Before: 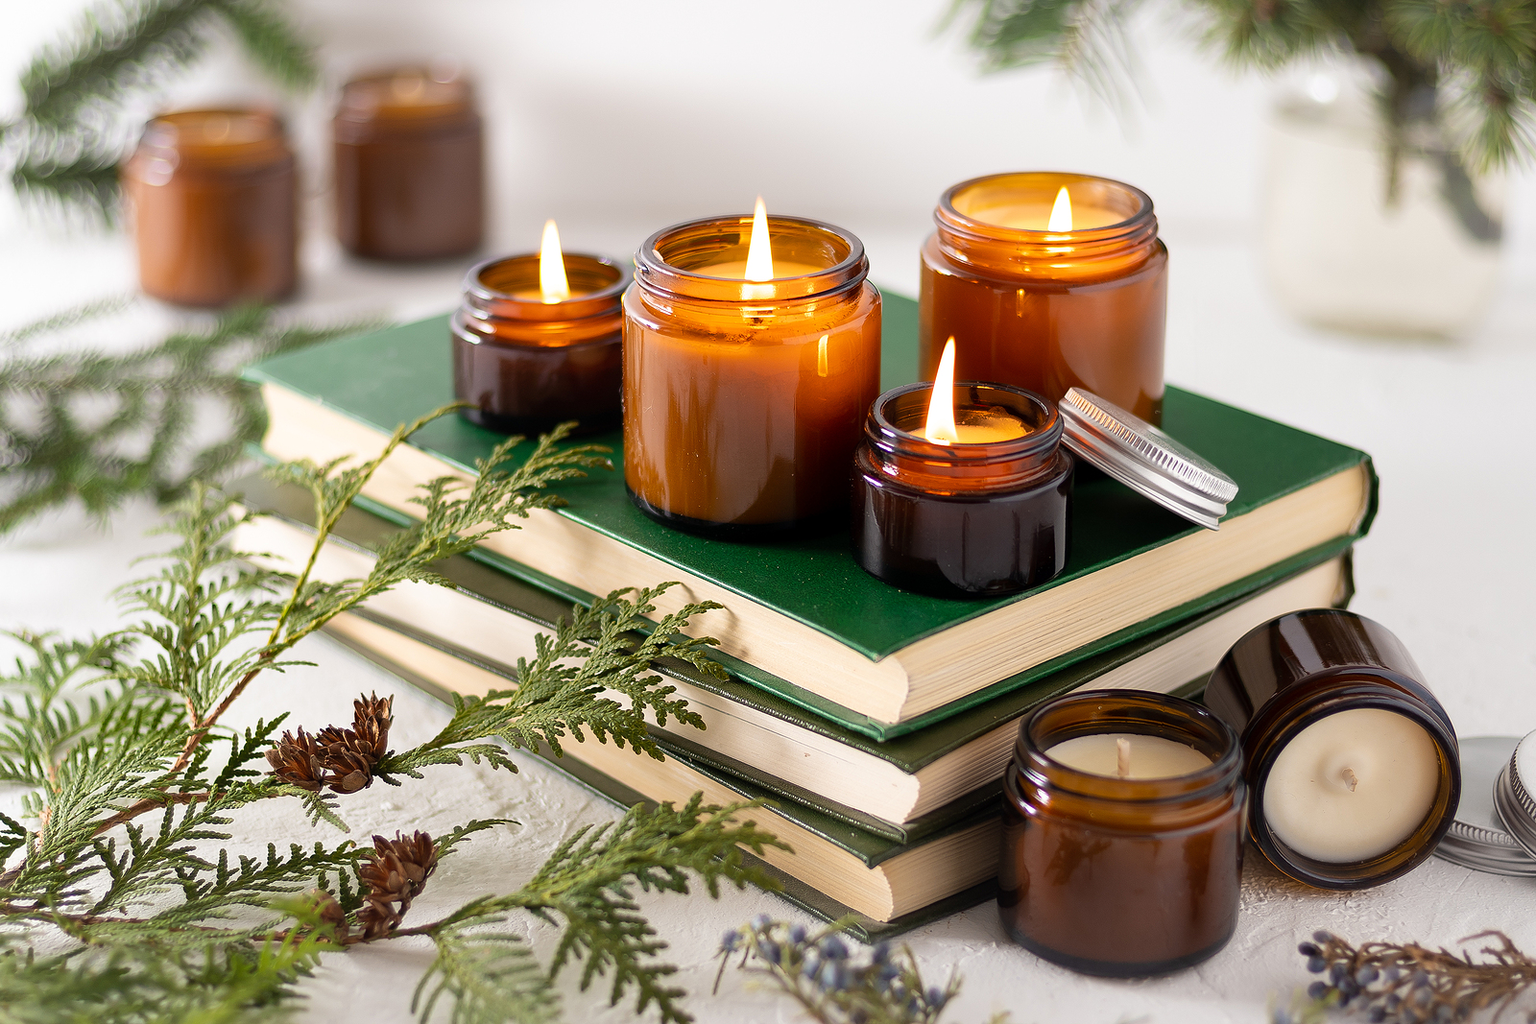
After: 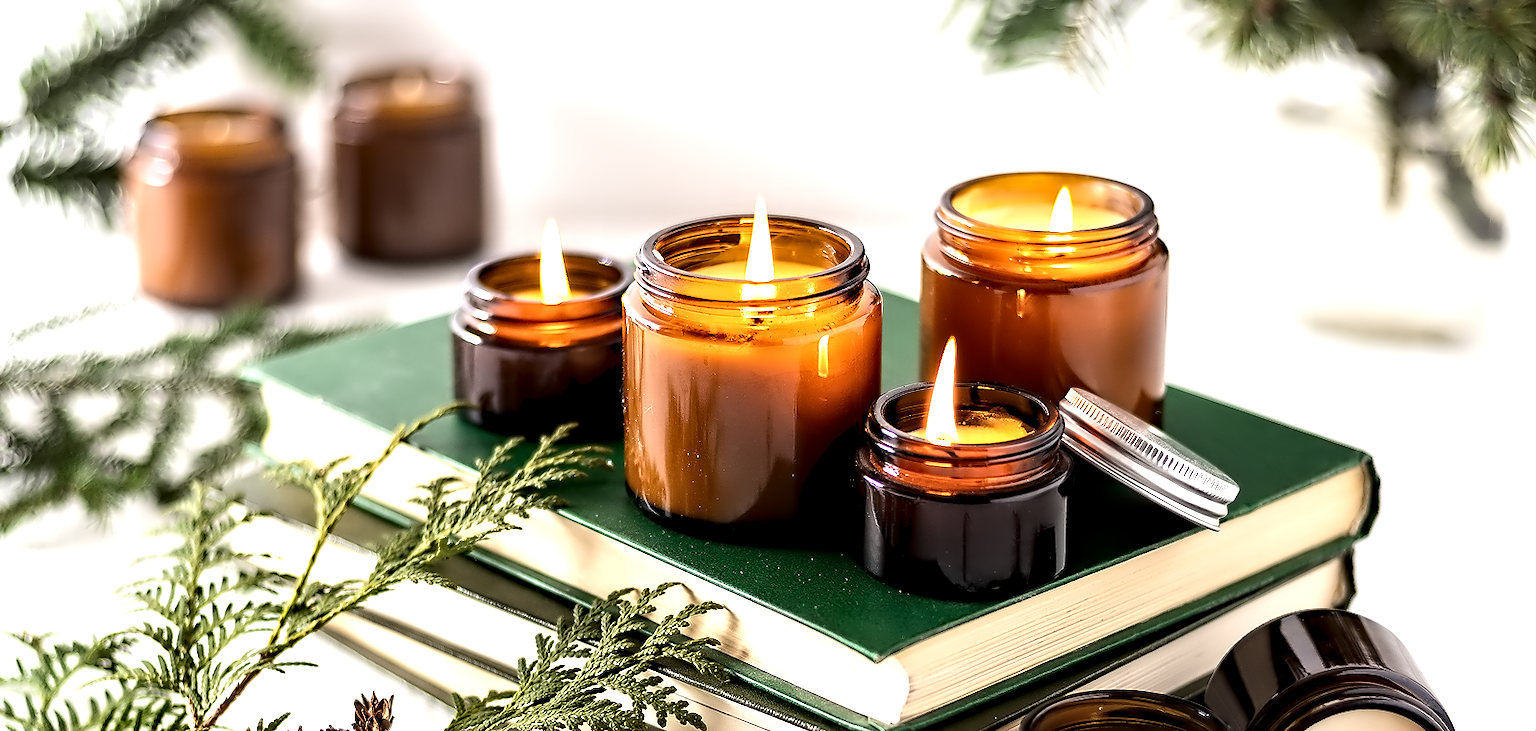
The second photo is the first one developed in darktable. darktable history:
crop: right 0%, bottom 28.547%
tone equalizer: -8 EV -0.786 EV, -7 EV -0.709 EV, -6 EV -0.574 EV, -5 EV -0.403 EV, -3 EV 0.377 EV, -2 EV 0.6 EV, -1 EV 0.676 EV, +0 EV 0.734 EV, edges refinement/feathering 500, mask exposure compensation -1.57 EV, preserve details no
contrast equalizer: octaves 7, y [[0.5, 0.542, 0.583, 0.625, 0.667, 0.708], [0.5 ×6], [0.5 ×6], [0, 0.033, 0.067, 0.1, 0.133, 0.167], [0, 0.05, 0.1, 0.15, 0.2, 0.25]]
